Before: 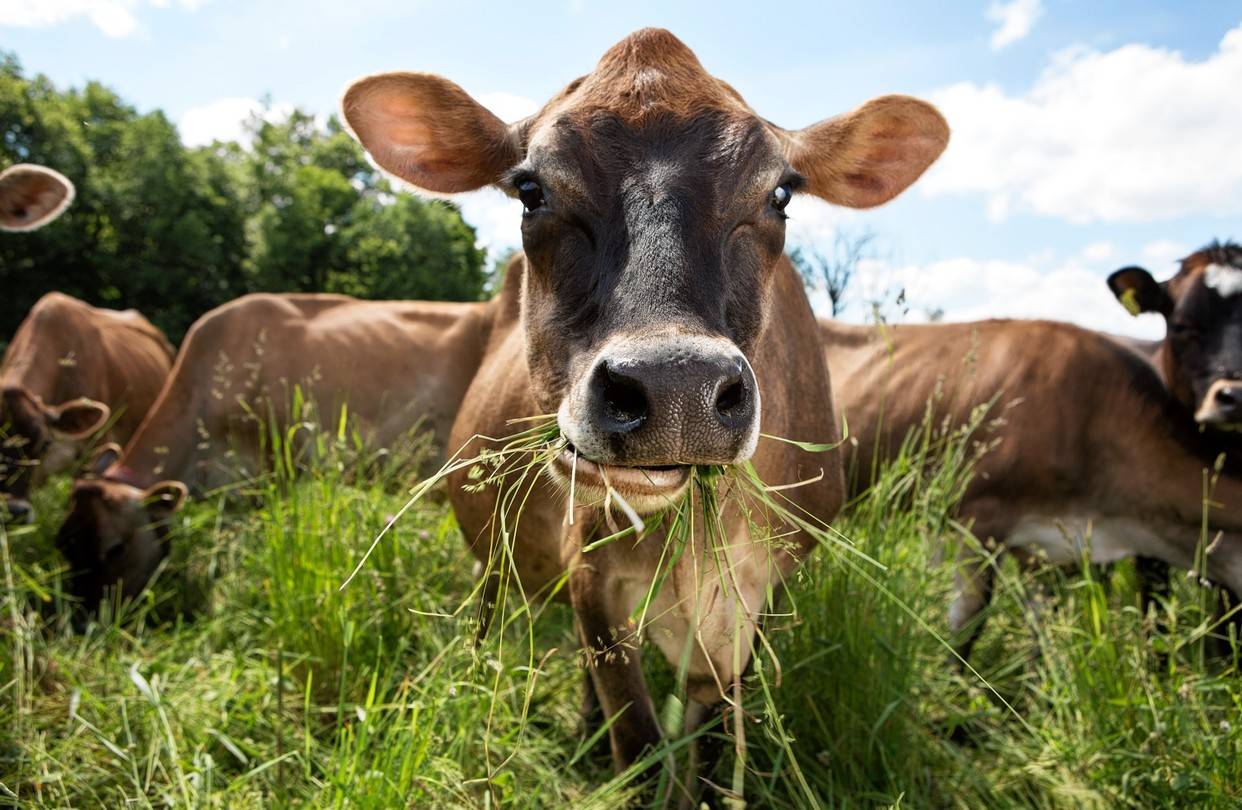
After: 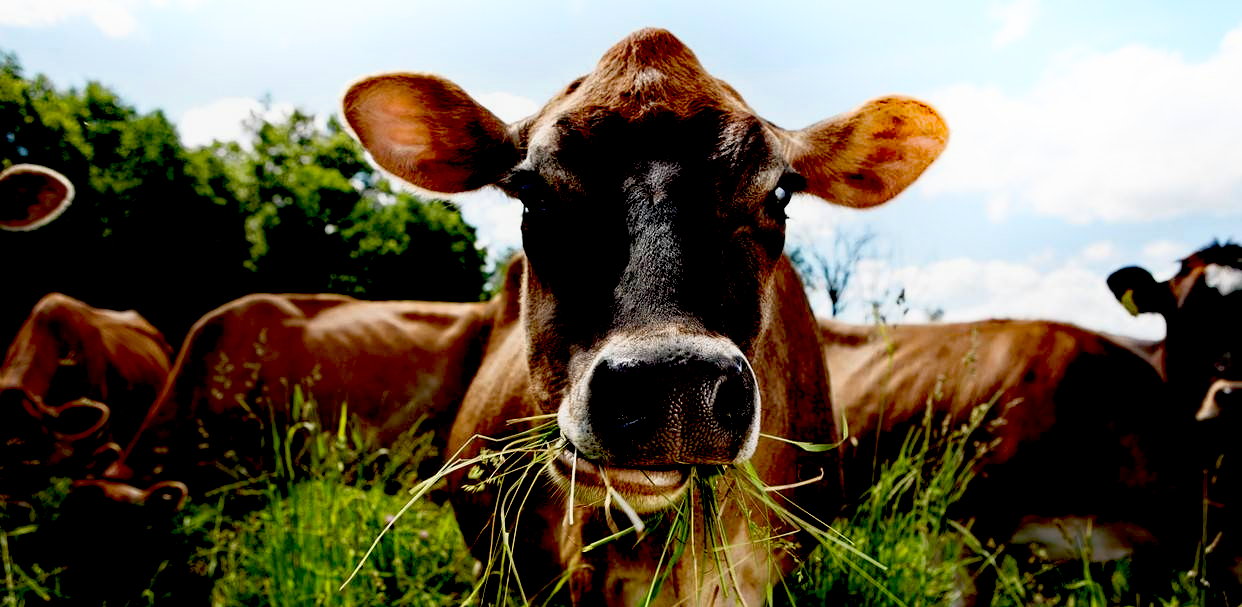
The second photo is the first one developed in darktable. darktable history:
shadows and highlights: shadows -20.78, highlights 99.23, soften with gaussian
exposure: black level correction 0.099, exposure -0.091 EV, compensate highlight preservation false
crop: bottom 24.985%
